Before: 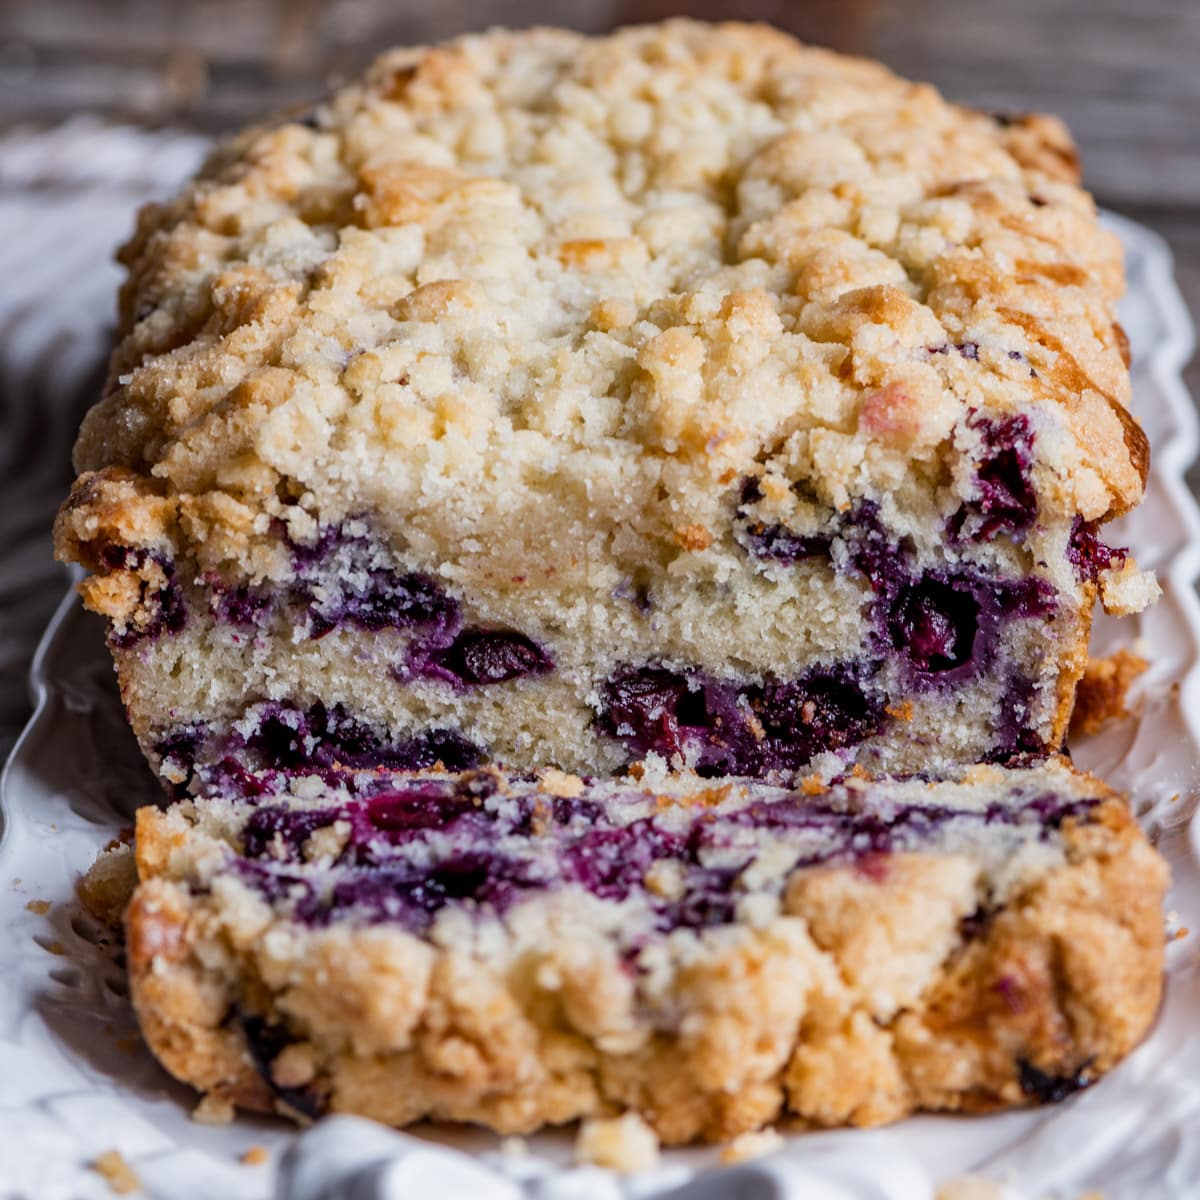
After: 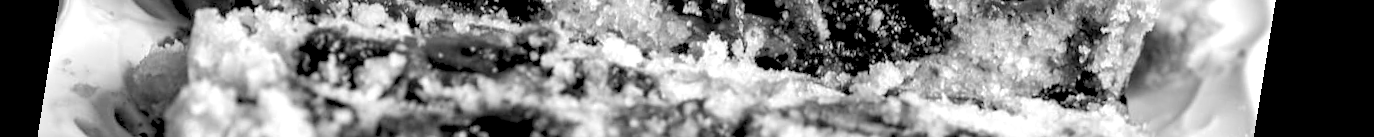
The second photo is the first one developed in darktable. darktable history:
crop and rotate: top 59.084%, bottom 30.916%
rgb levels: preserve colors sum RGB, levels [[0.038, 0.433, 0.934], [0, 0.5, 1], [0, 0.5, 1]]
rotate and perspective: rotation 9.12°, automatic cropping off
shadows and highlights: shadows 25, highlights -25
monochrome: a 1.94, b -0.638
exposure: black level correction 0, exposure 1.2 EV, compensate exposure bias true, compensate highlight preservation false
color correction: highlights a* -10.69, highlights b* -19.19
